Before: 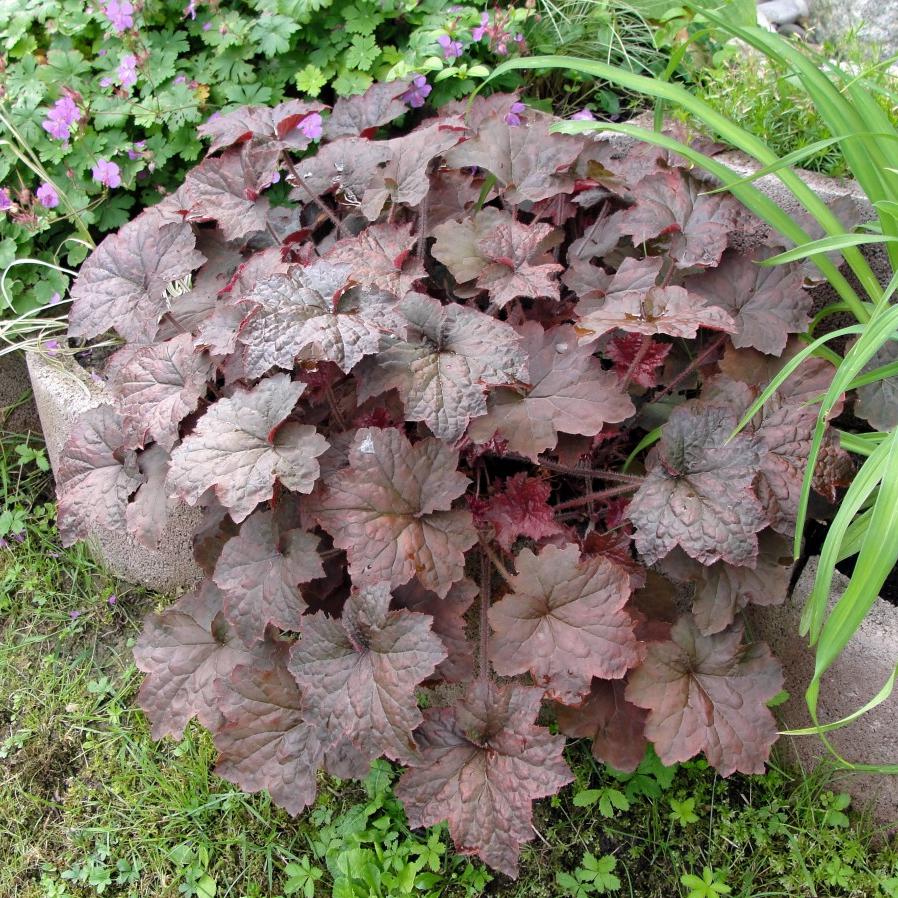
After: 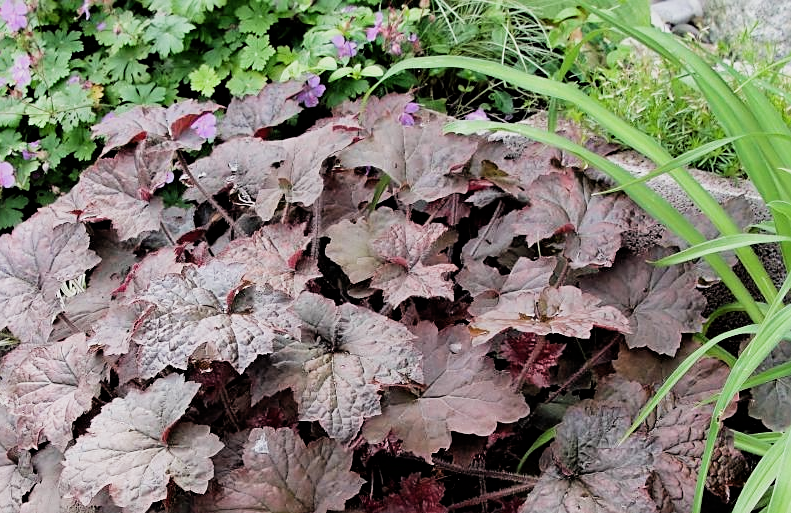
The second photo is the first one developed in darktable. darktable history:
crop and rotate: left 11.812%, bottom 42.776%
sharpen: on, module defaults
filmic rgb: black relative exposure -5 EV, hardness 2.88, contrast 1.3, highlights saturation mix -30%
